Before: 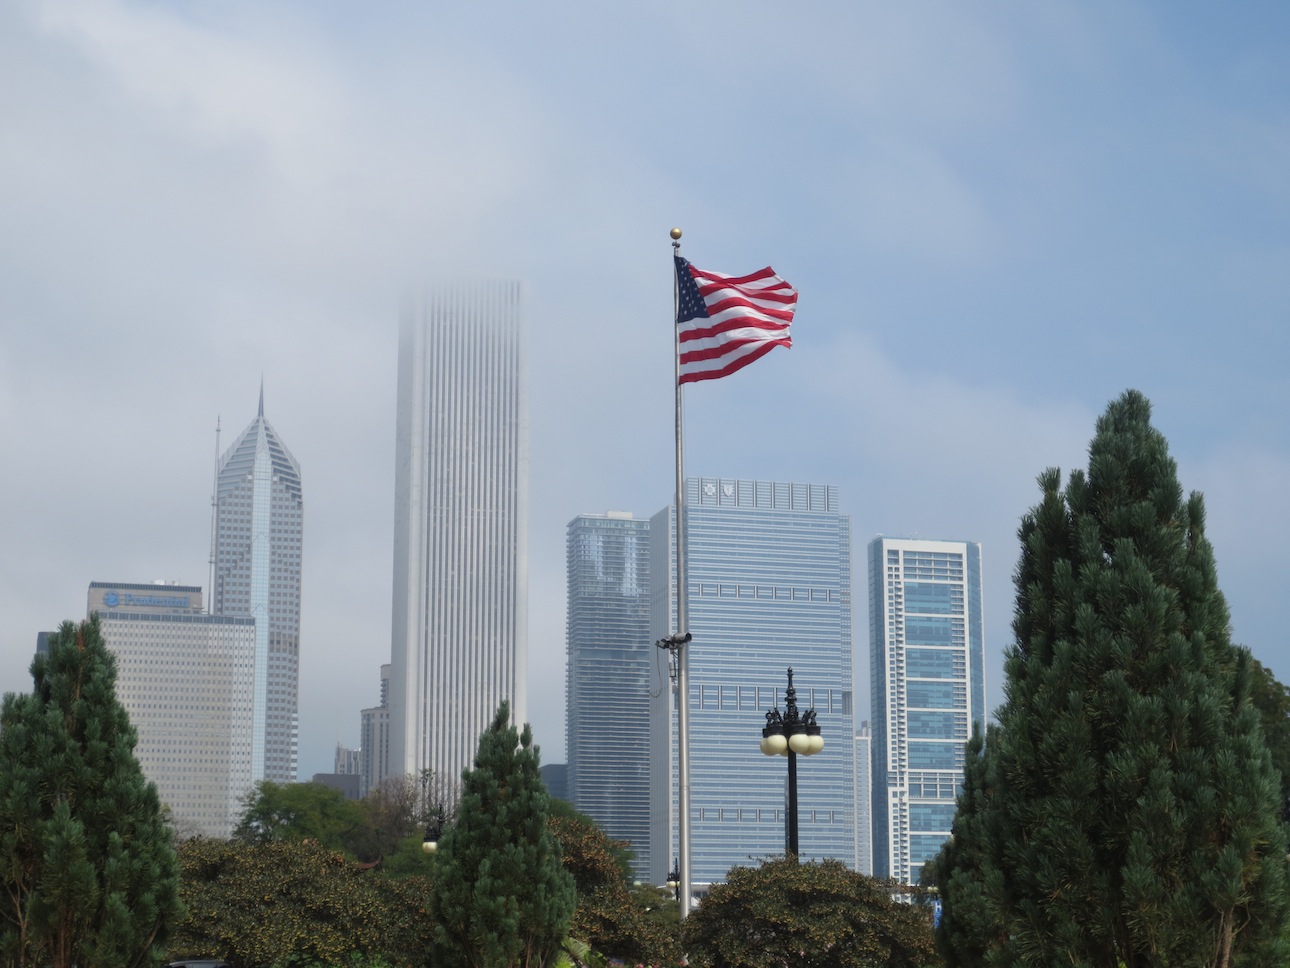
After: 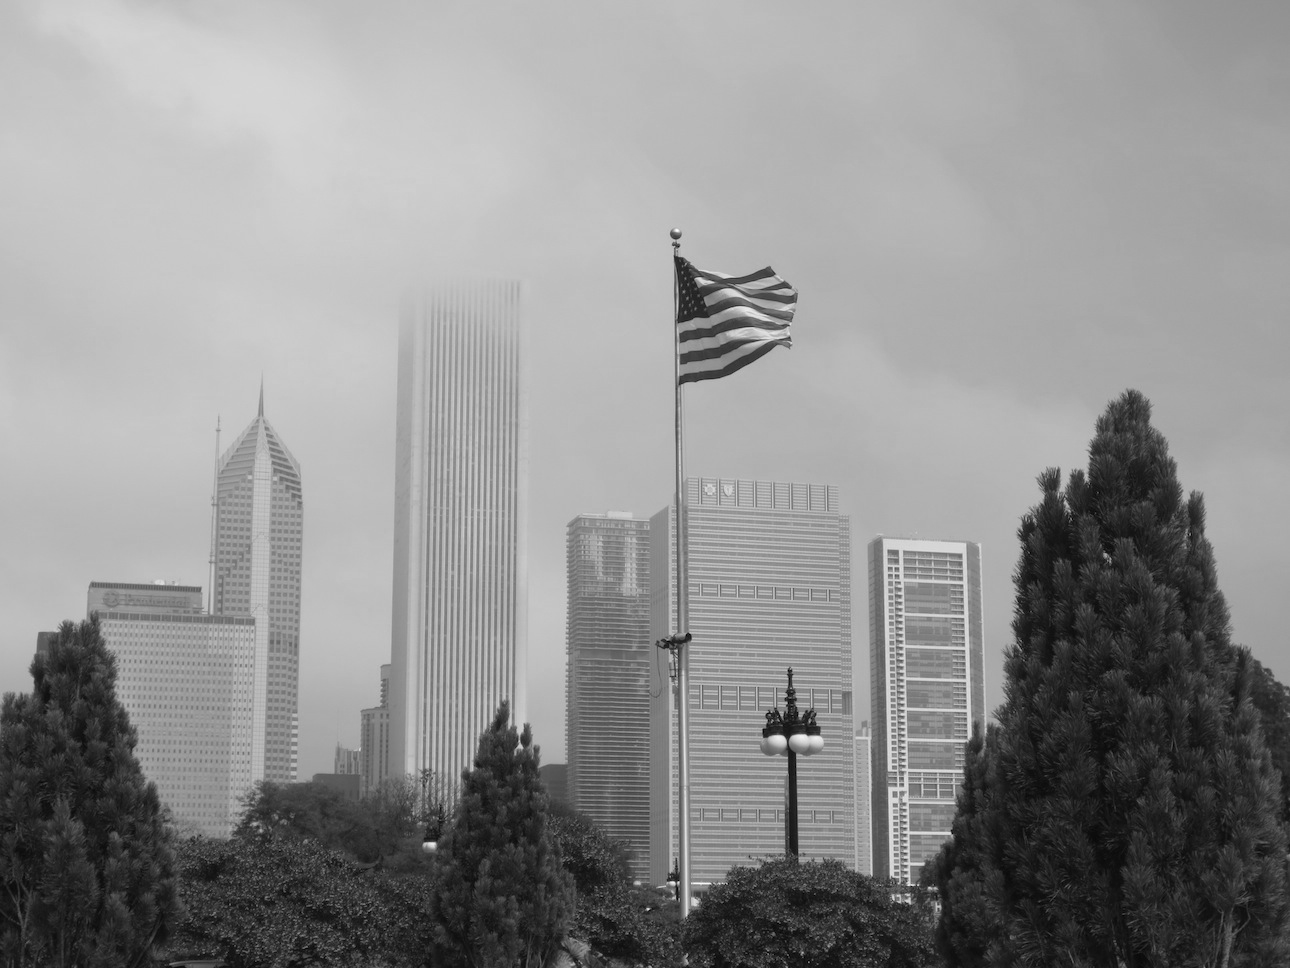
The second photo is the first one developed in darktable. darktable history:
color correction: highlights a* 1.39, highlights b* 17.83
monochrome: on, module defaults
